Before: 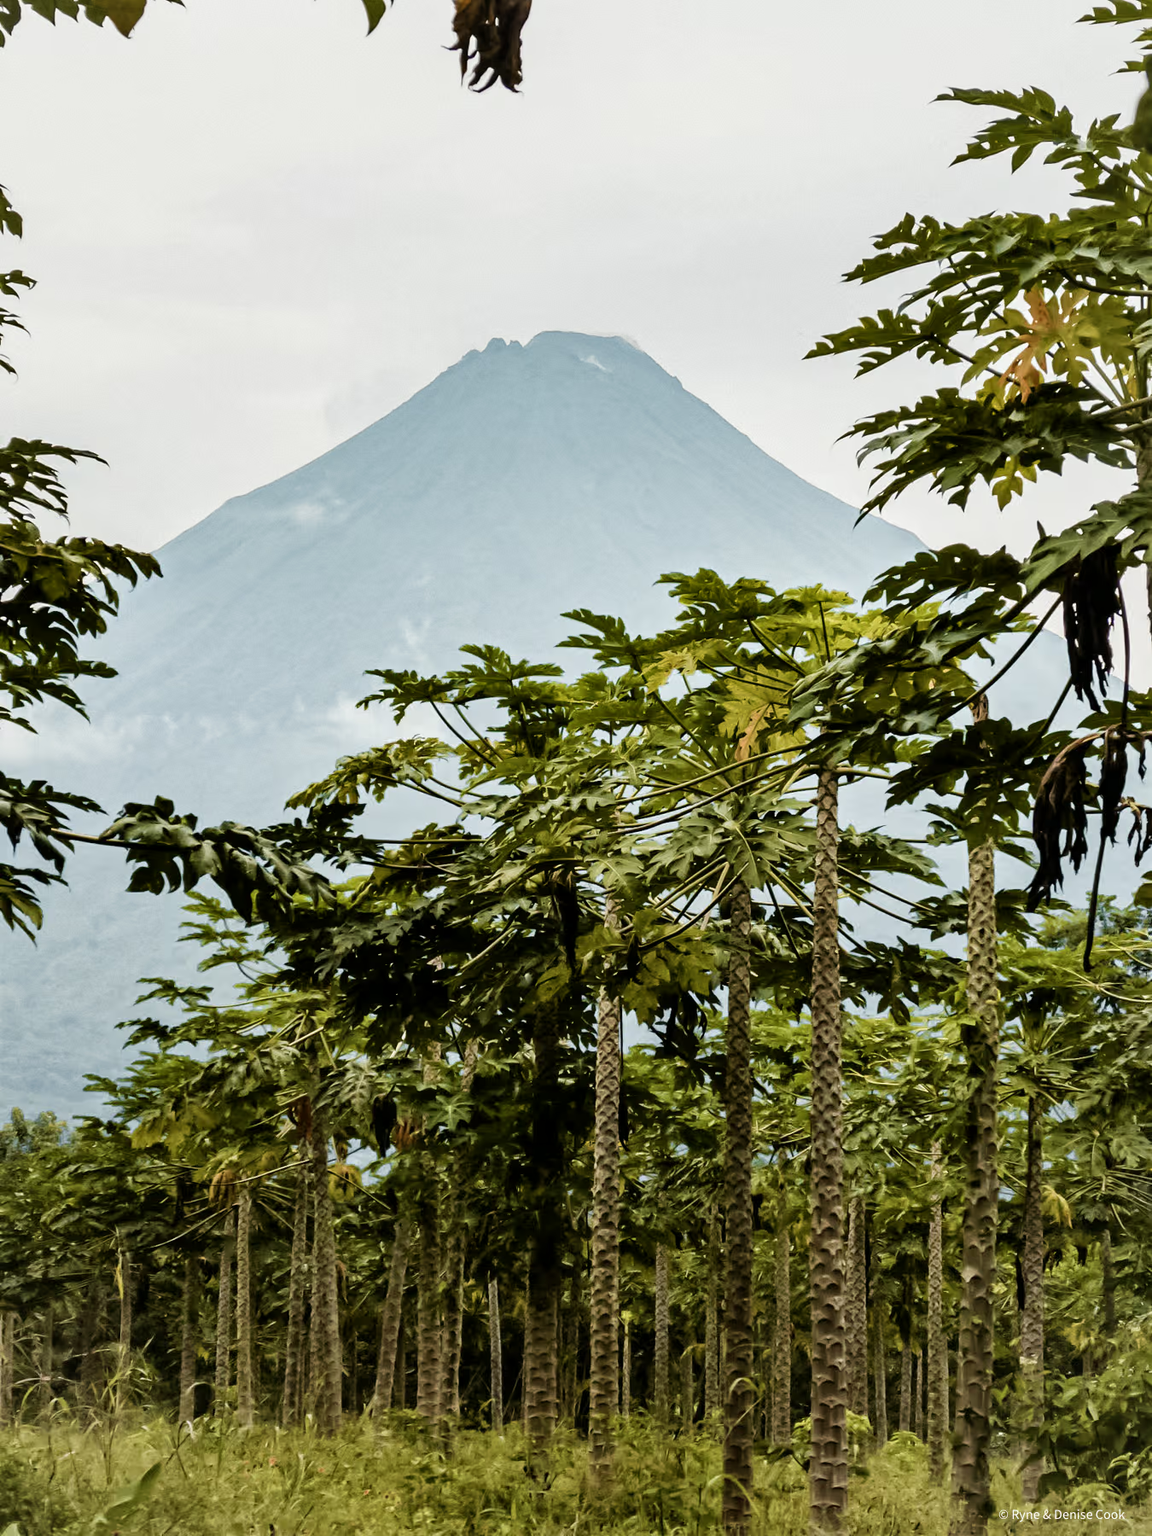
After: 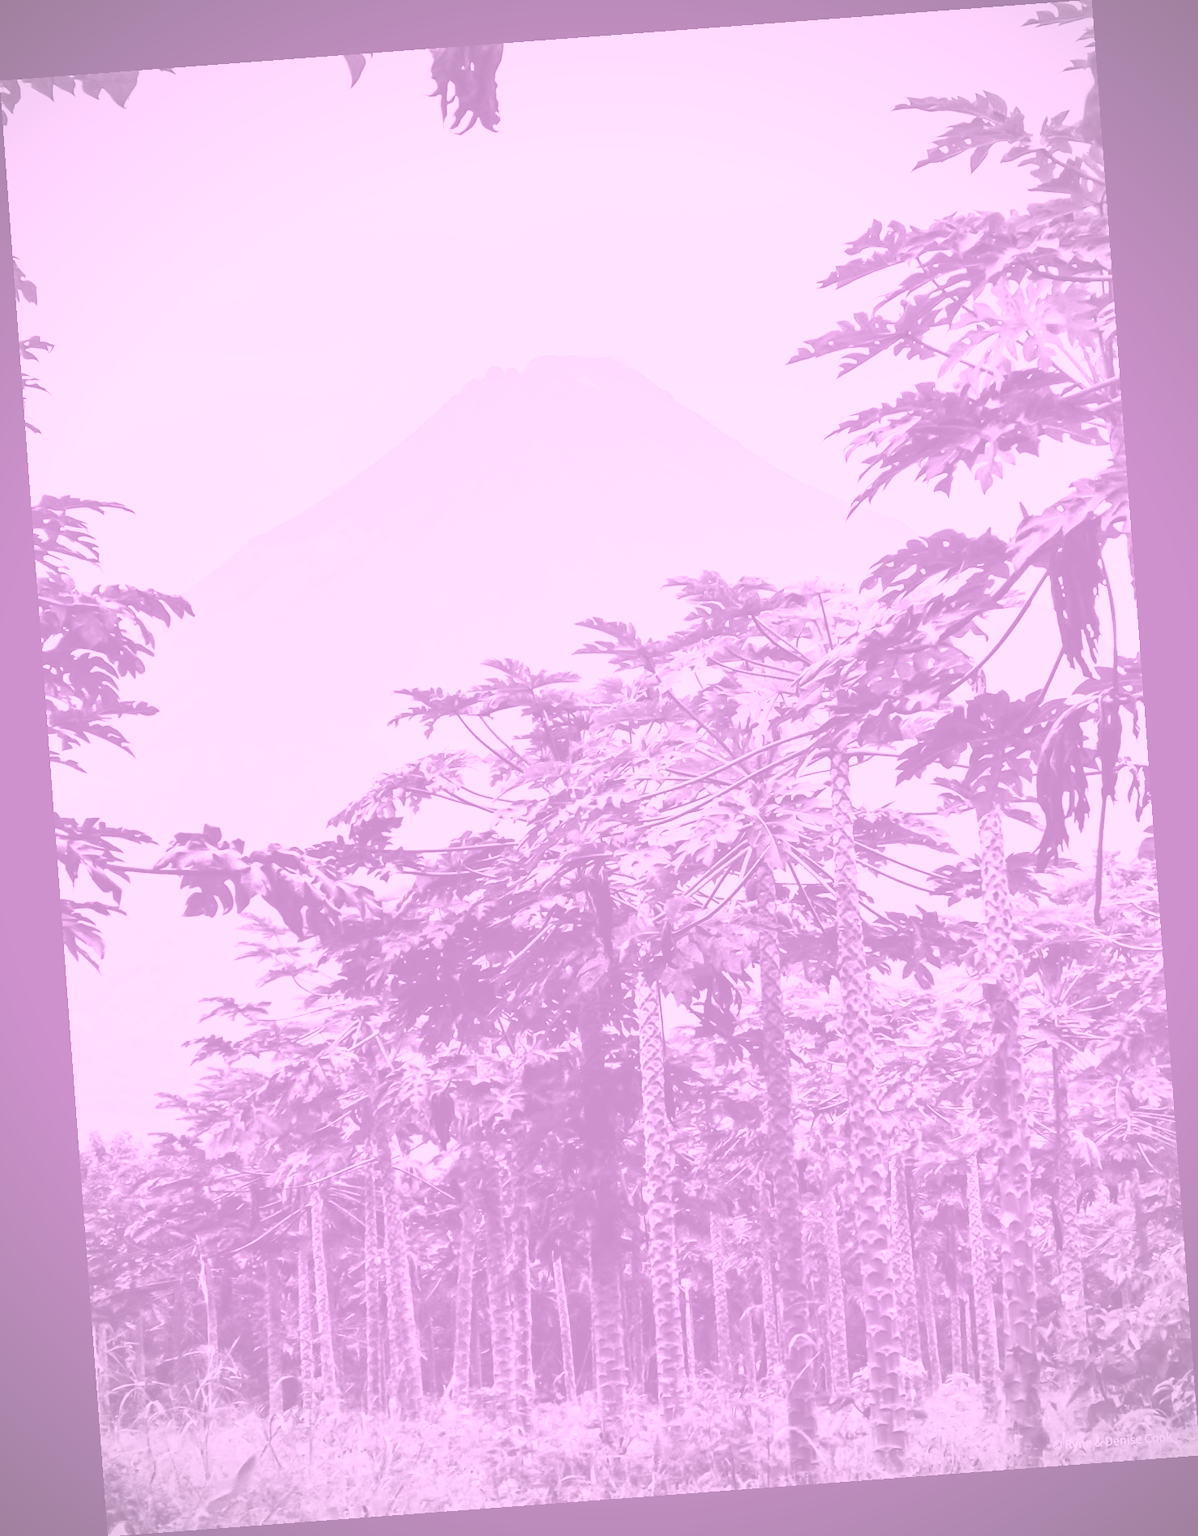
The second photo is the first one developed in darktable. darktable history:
vignetting: fall-off radius 60.92%
contrast brightness saturation: contrast 0.39, brightness 0.1
colorize: hue 331.2°, saturation 69%, source mix 30.28%, lightness 69.02%, version 1
rotate and perspective: rotation -4.25°, automatic cropping off
